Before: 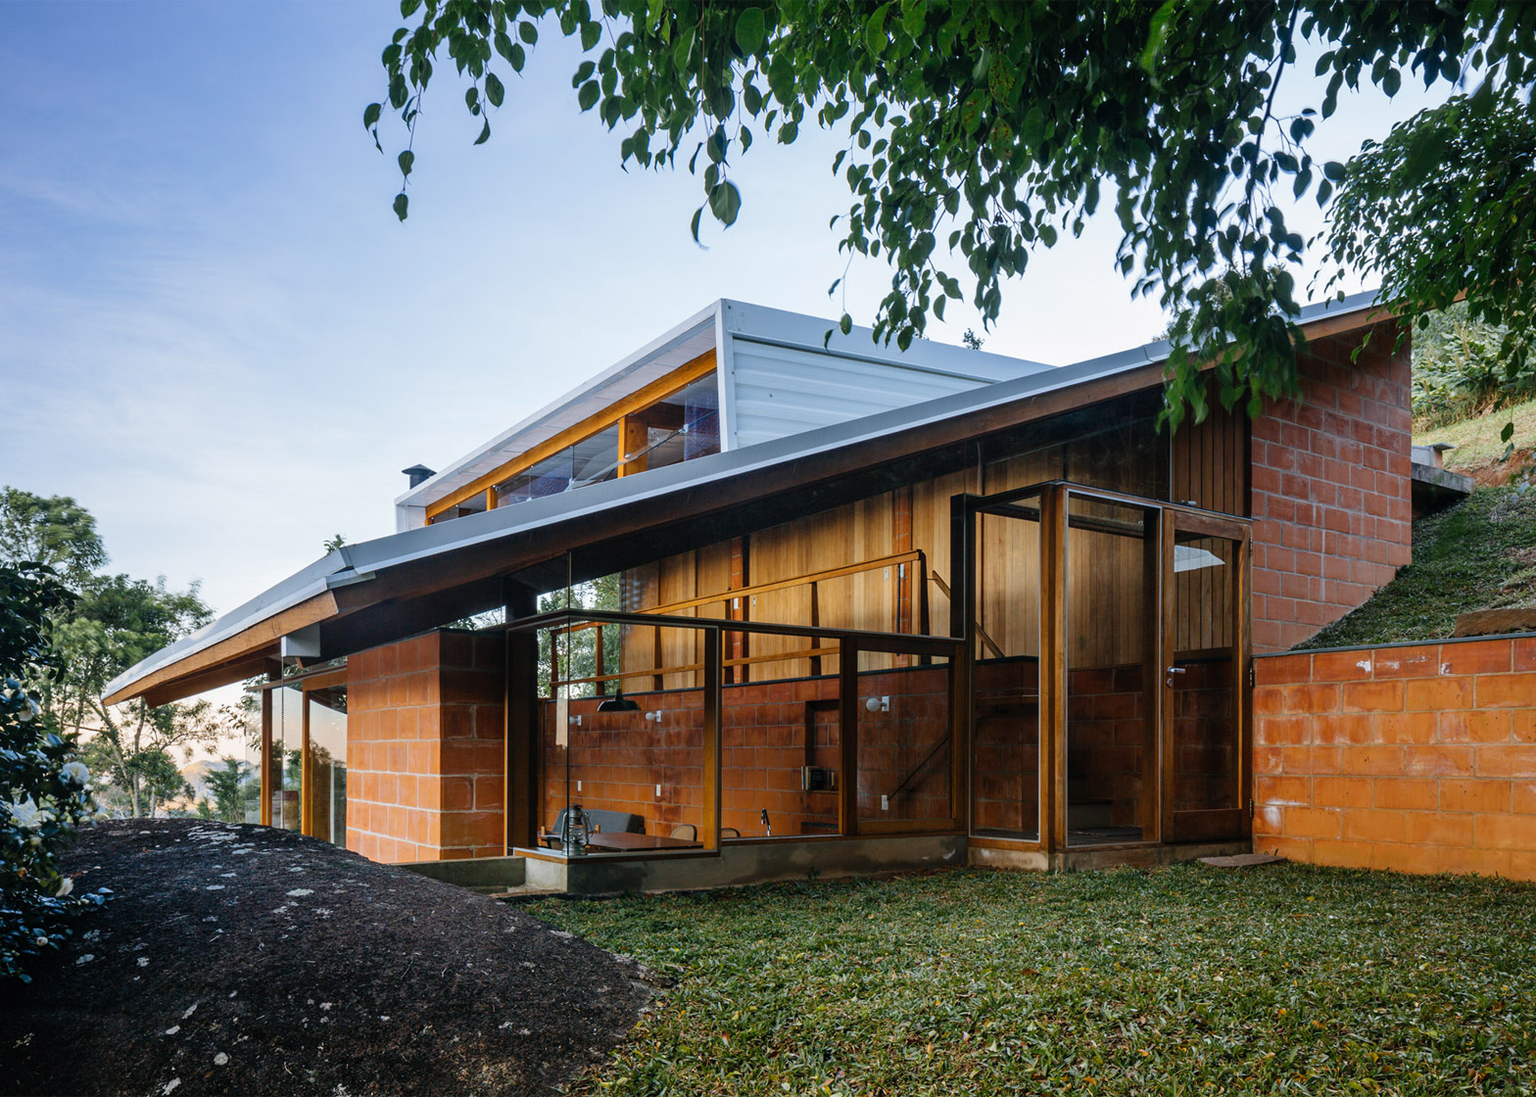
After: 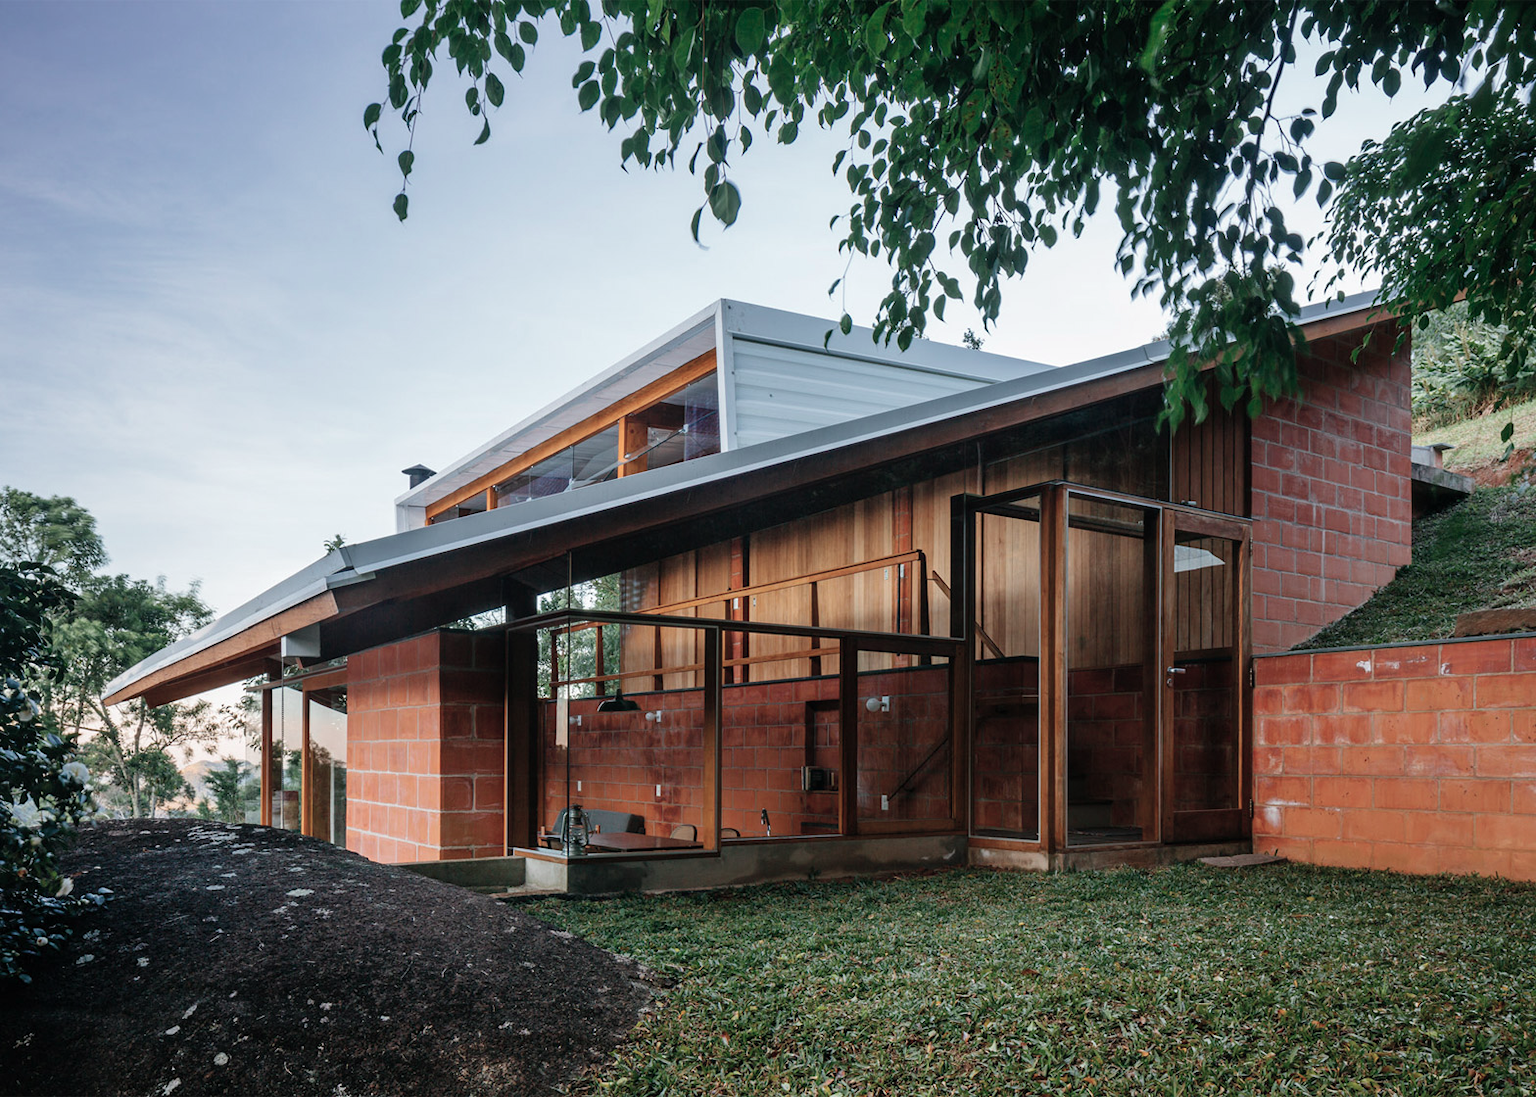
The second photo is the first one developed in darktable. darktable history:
color contrast: blue-yellow contrast 0.62
